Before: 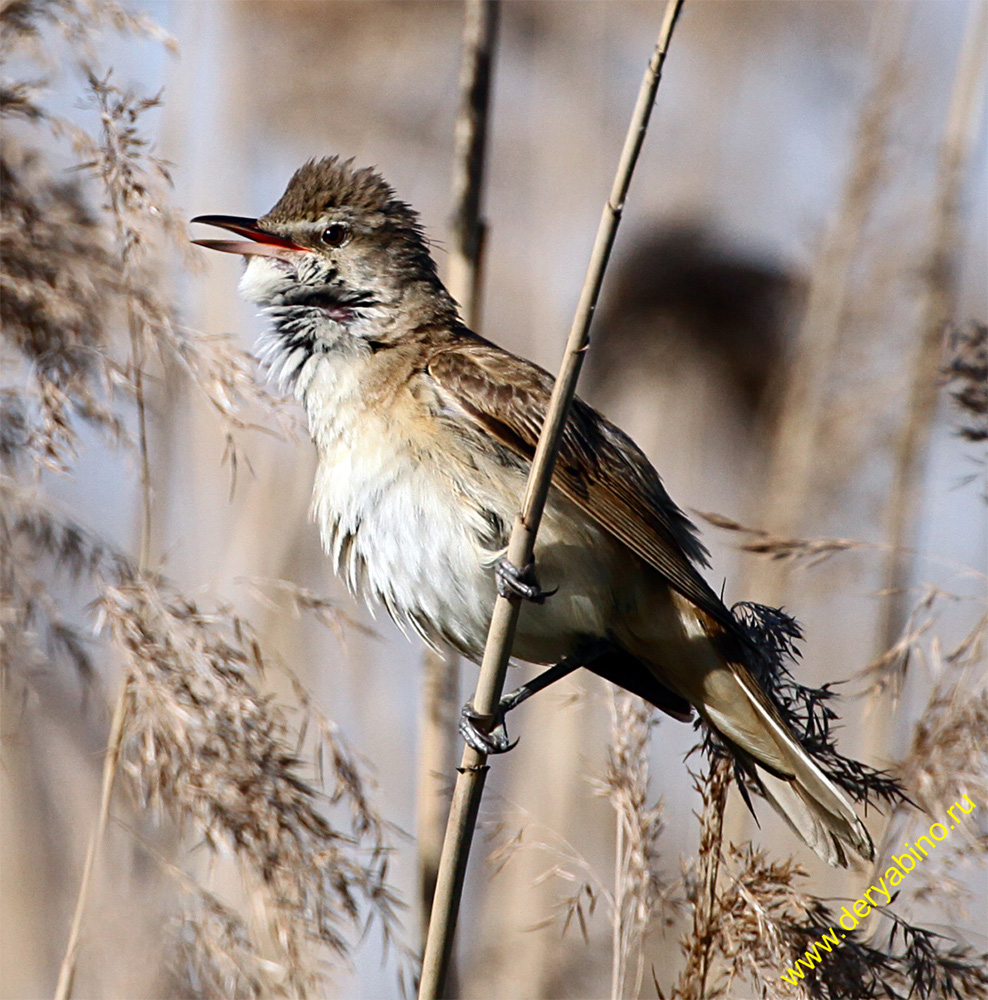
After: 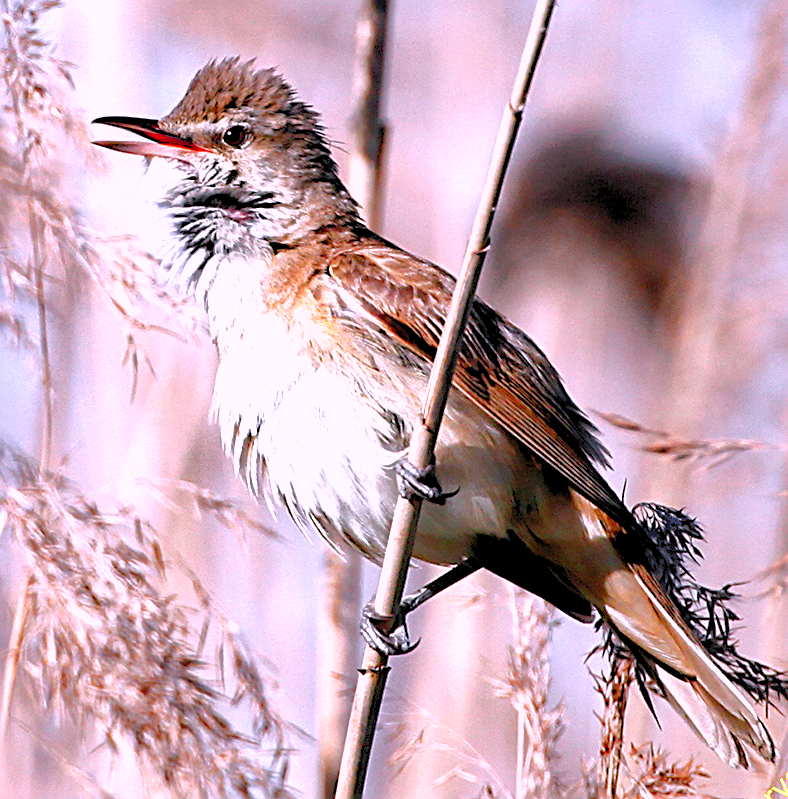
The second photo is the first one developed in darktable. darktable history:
color correction: highlights a* 15.11, highlights b* -24.4
levels: levels [0.036, 0.364, 0.827]
color zones: curves: ch0 [(0, 0.511) (0.143, 0.531) (0.286, 0.56) (0.429, 0.5) (0.571, 0.5) (0.714, 0.5) (0.857, 0.5) (1, 0.5)]; ch1 [(0, 0.525) (0.143, 0.705) (0.286, 0.715) (0.429, 0.35) (0.571, 0.35) (0.714, 0.35) (0.857, 0.4) (1, 0.4)]; ch2 [(0, 0.572) (0.143, 0.512) (0.286, 0.473) (0.429, 0.45) (0.571, 0.5) (0.714, 0.5) (0.857, 0.518) (1, 0.518)]
crop and rotate: left 10.089%, top 9.946%, right 10.056%, bottom 10.152%
shadows and highlights: on, module defaults
sharpen: on, module defaults
